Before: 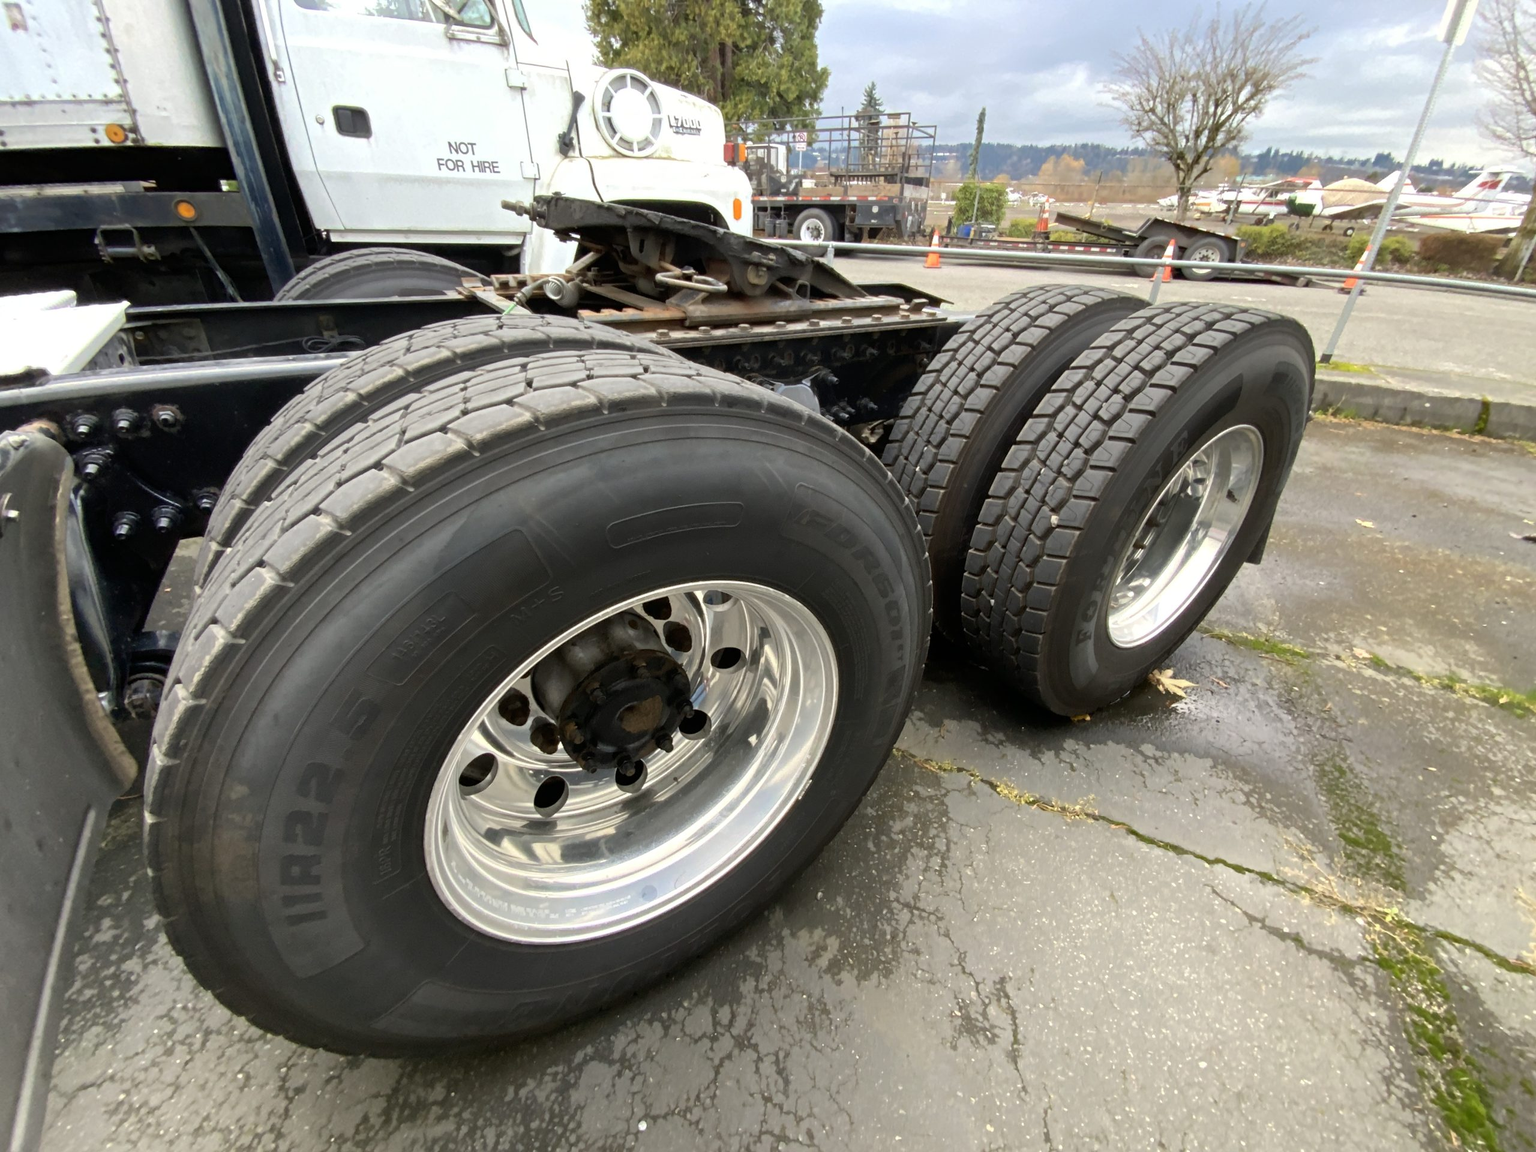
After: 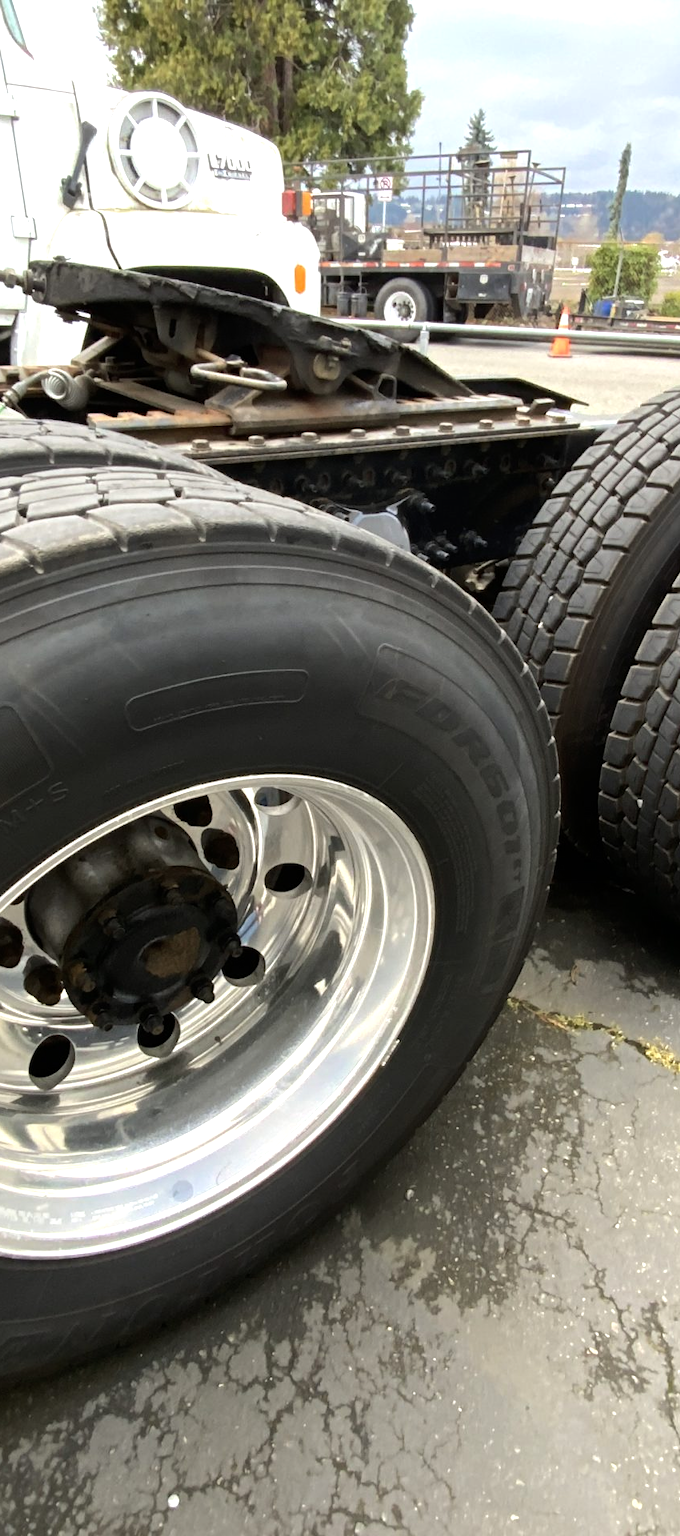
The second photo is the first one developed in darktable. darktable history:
crop: left 33.36%, right 33.36%
tone equalizer: -8 EV -0.417 EV, -7 EV -0.389 EV, -6 EV -0.333 EV, -5 EV -0.222 EV, -3 EV 0.222 EV, -2 EV 0.333 EV, -1 EV 0.389 EV, +0 EV 0.417 EV, edges refinement/feathering 500, mask exposure compensation -1.25 EV, preserve details no
